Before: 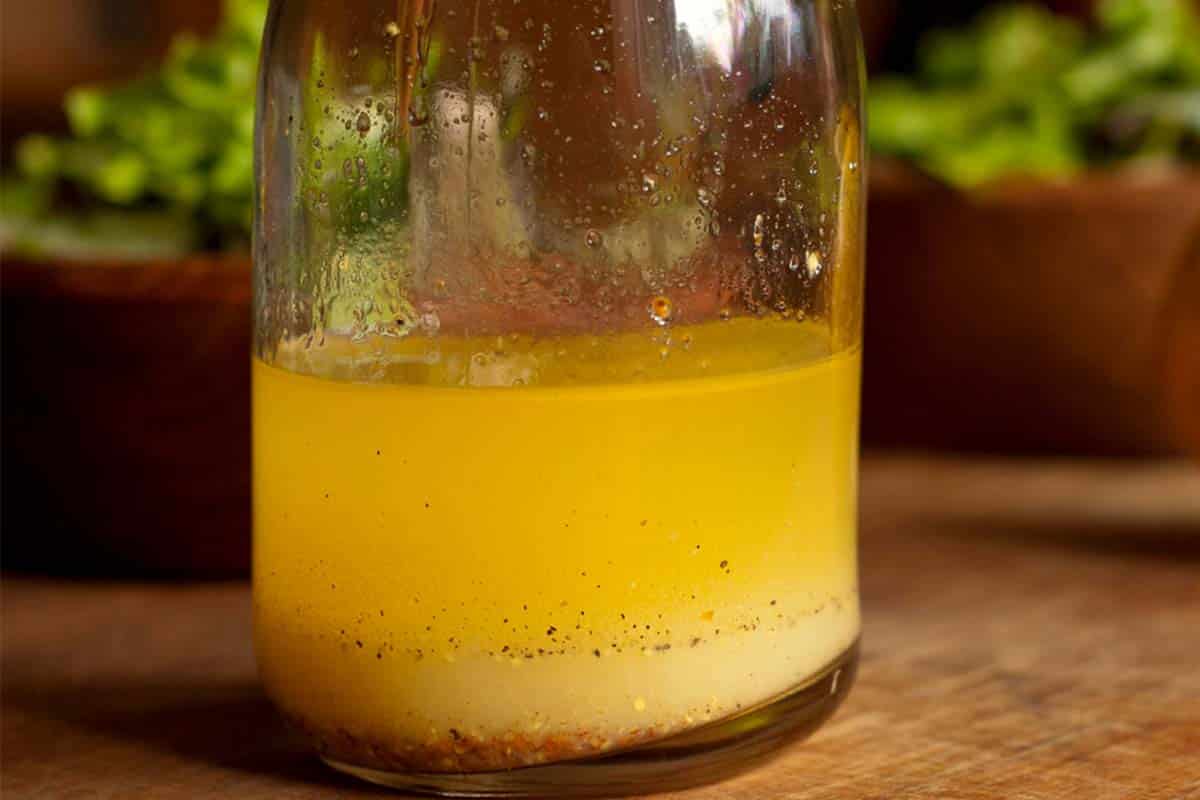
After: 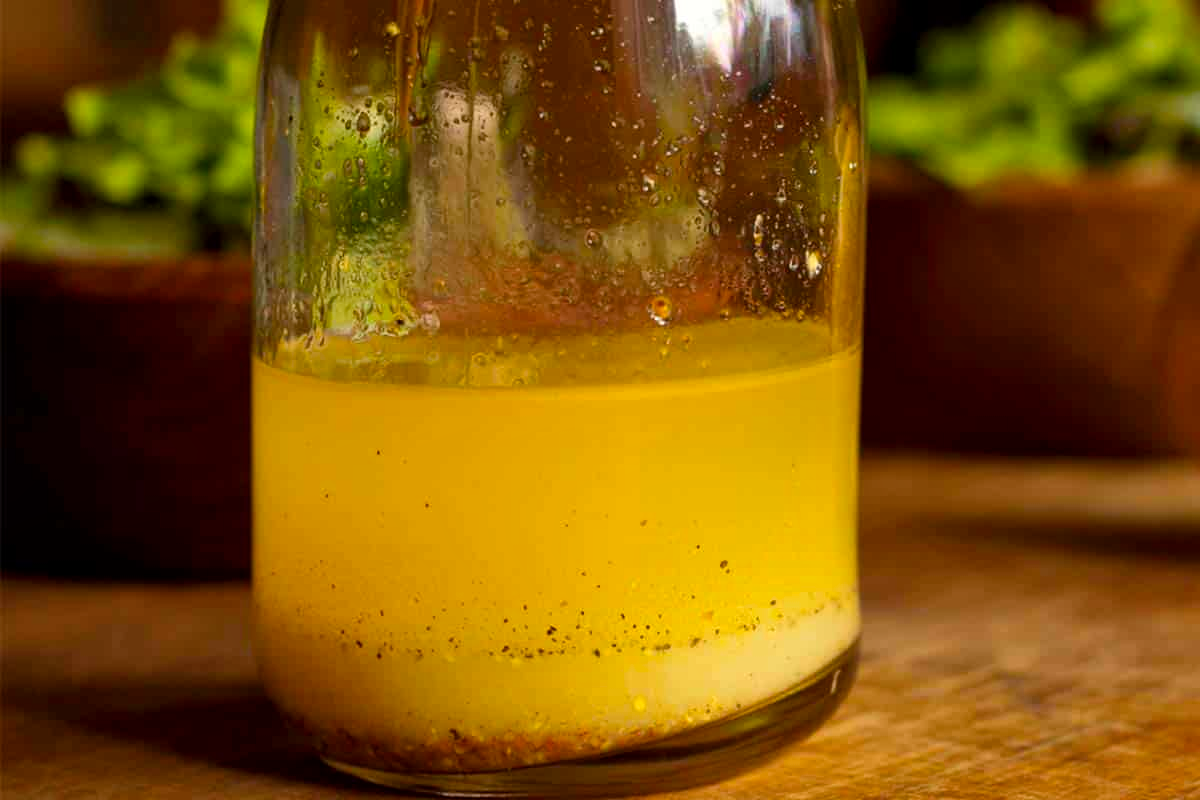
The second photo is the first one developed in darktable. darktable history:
color balance rgb: perceptual saturation grading › global saturation 20%, global vibrance 20%
local contrast: mode bilateral grid, contrast 20, coarseness 50, detail 120%, midtone range 0.2
